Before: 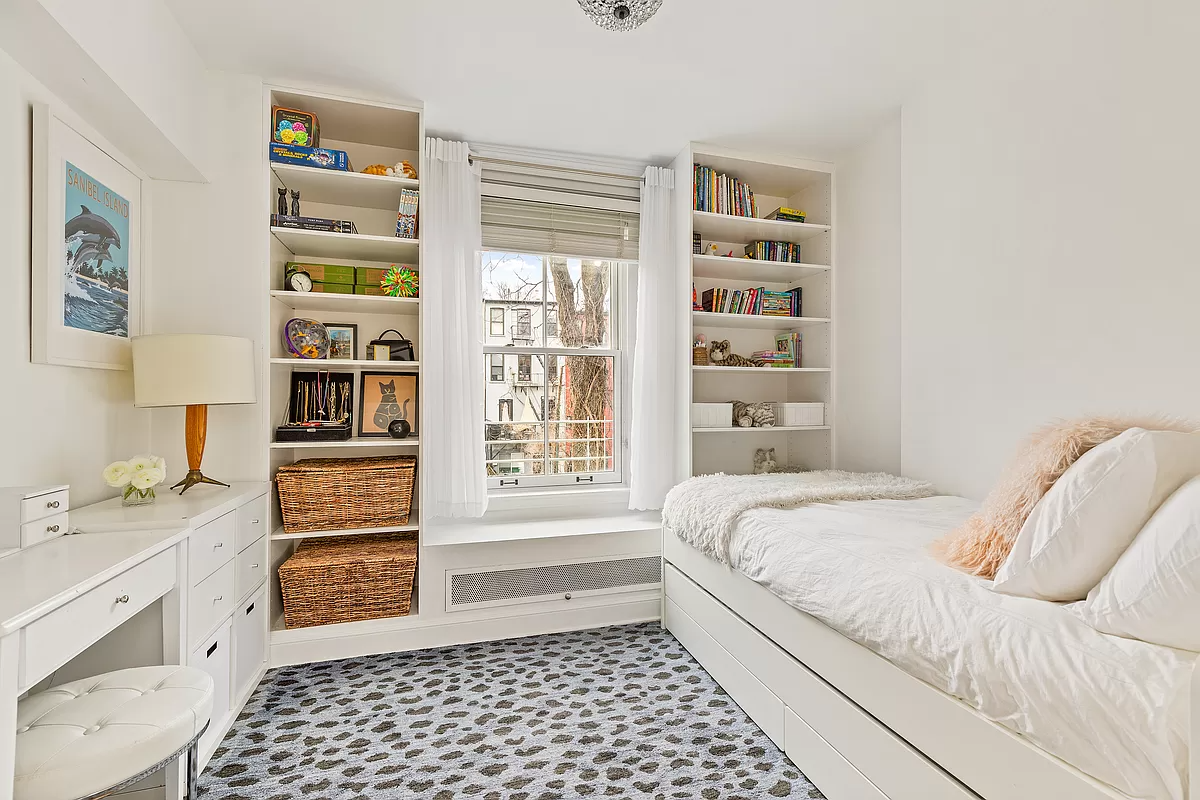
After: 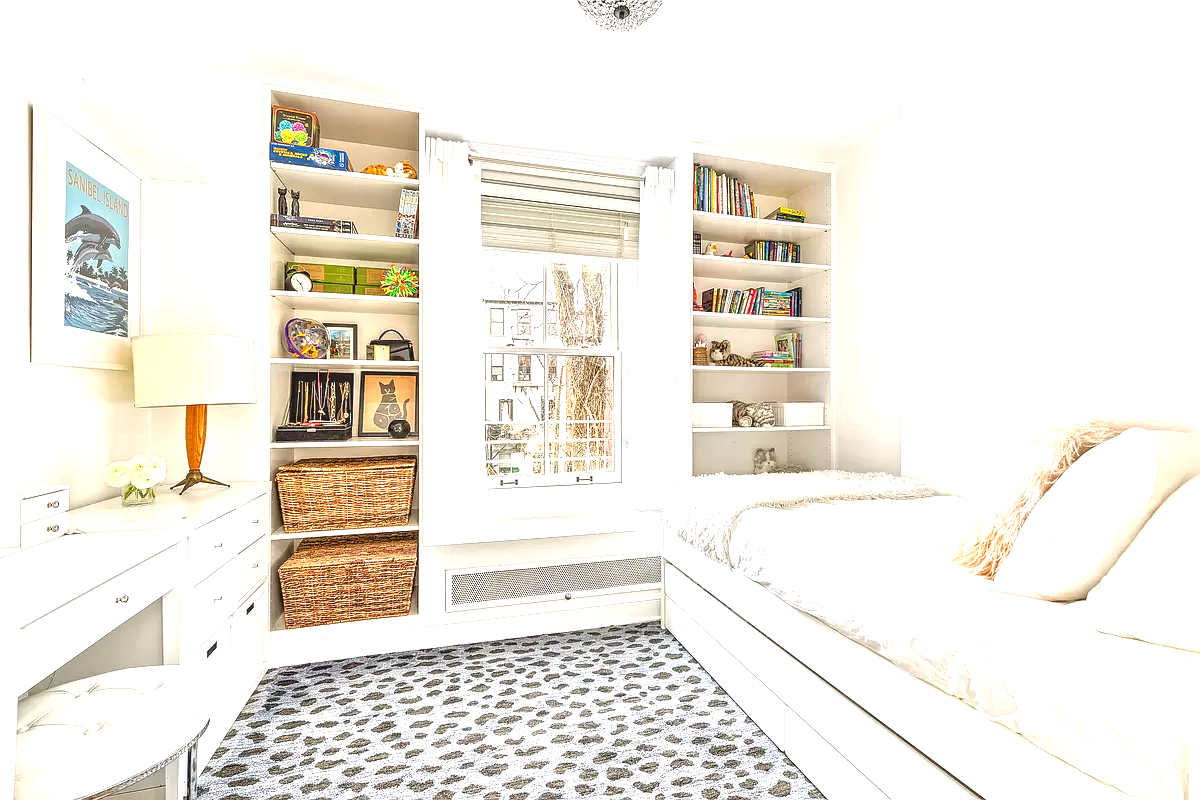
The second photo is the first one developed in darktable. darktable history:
local contrast: on, module defaults
exposure: black level correction 0, exposure 1.103 EV, compensate highlight preservation false
